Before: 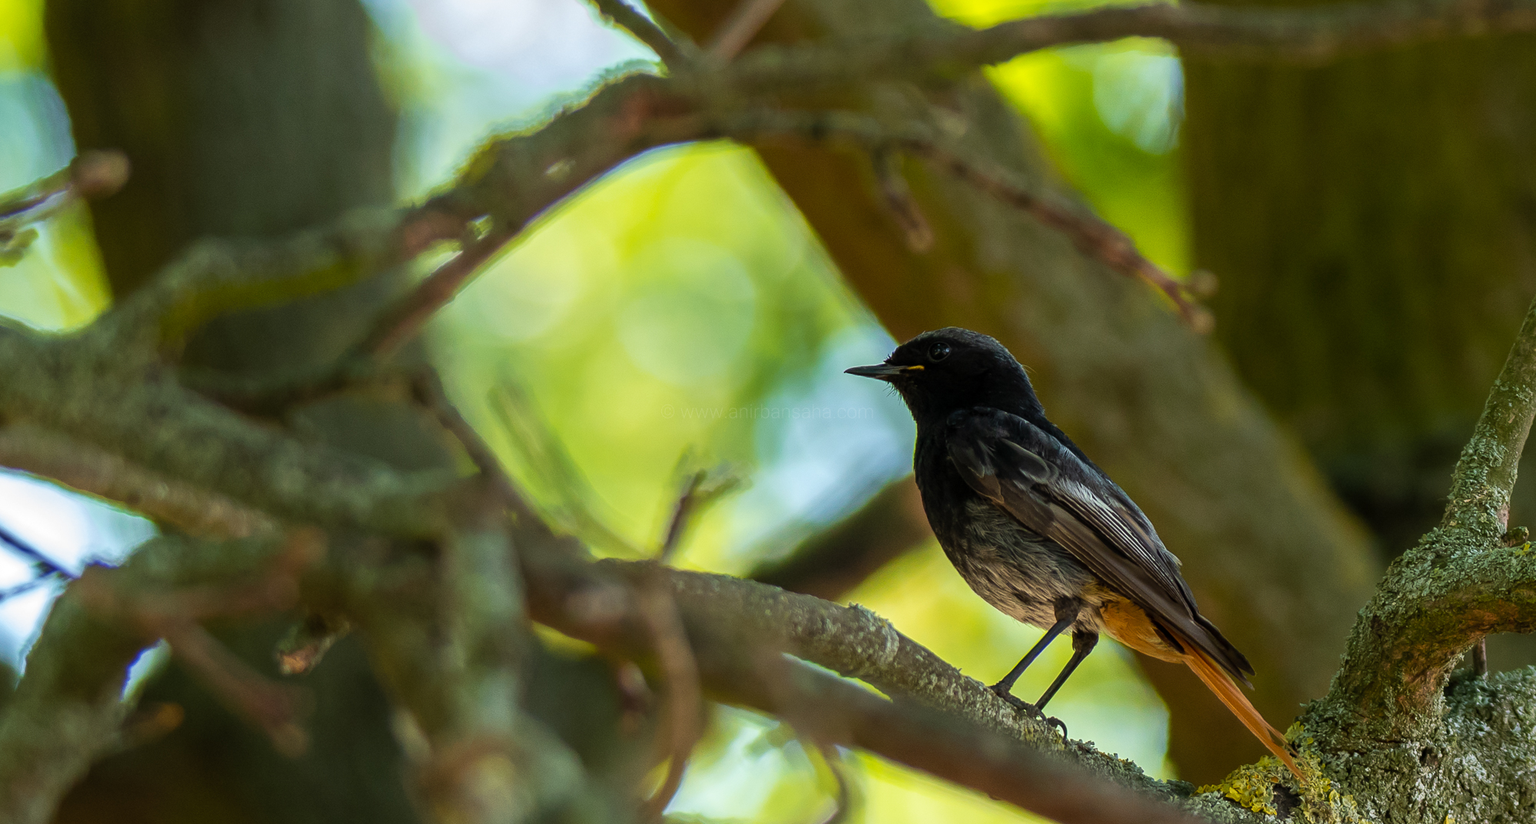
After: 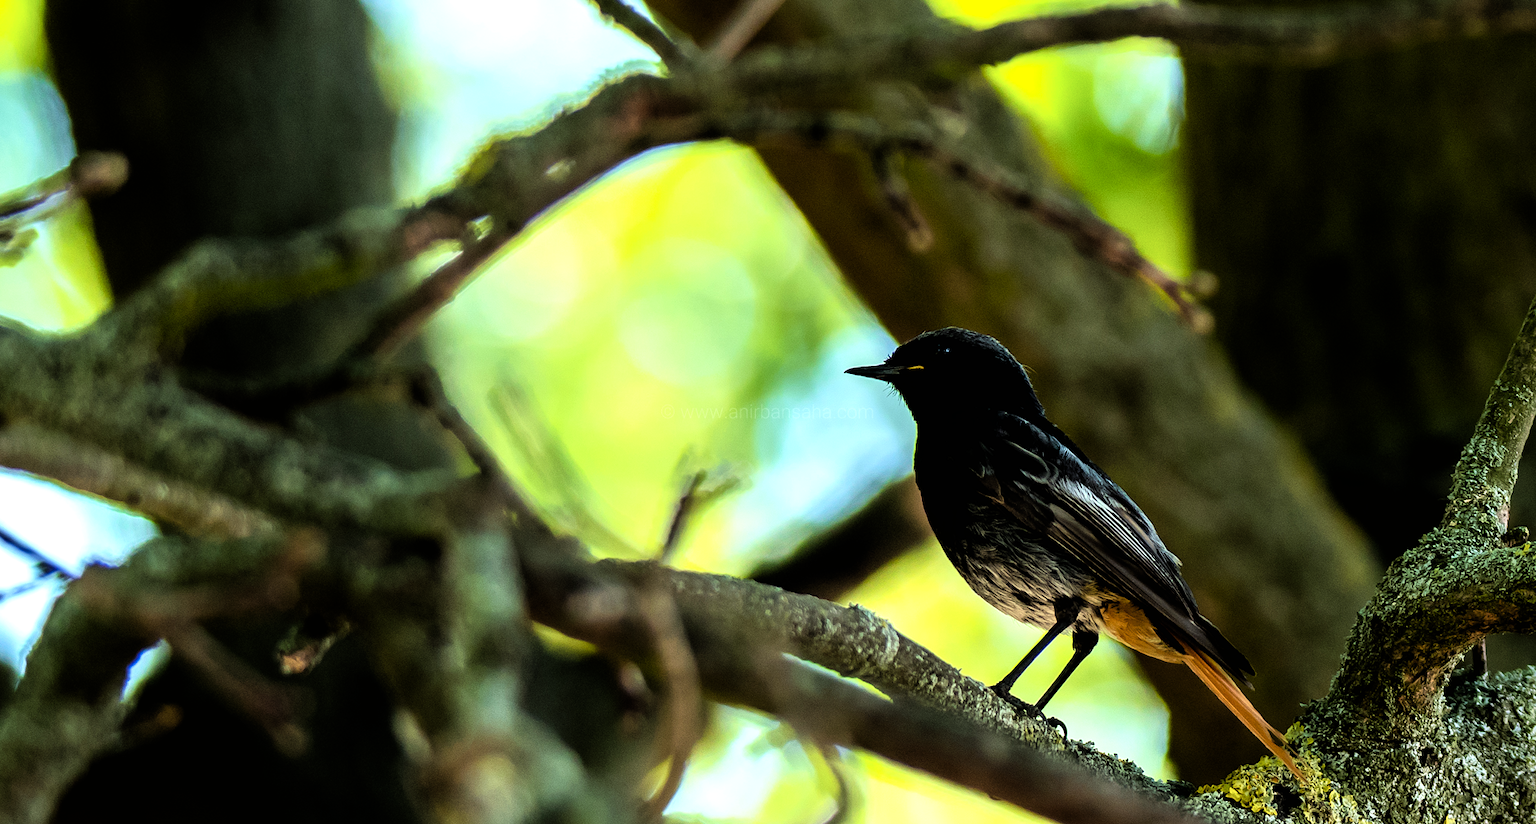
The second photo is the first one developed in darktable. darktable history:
color calibration: output R [1.003, 0.027, -0.041, 0], output G [-0.018, 1.043, -0.038, 0], output B [0.071, -0.086, 1.017, 0], illuminant as shot in camera, x 0.359, y 0.362, temperature 4570.54 K
levels: levels [0, 0.43, 0.859]
filmic rgb: black relative exposure -4 EV, white relative exposure 3 EV, hardness 3.02, contrast 1.5
